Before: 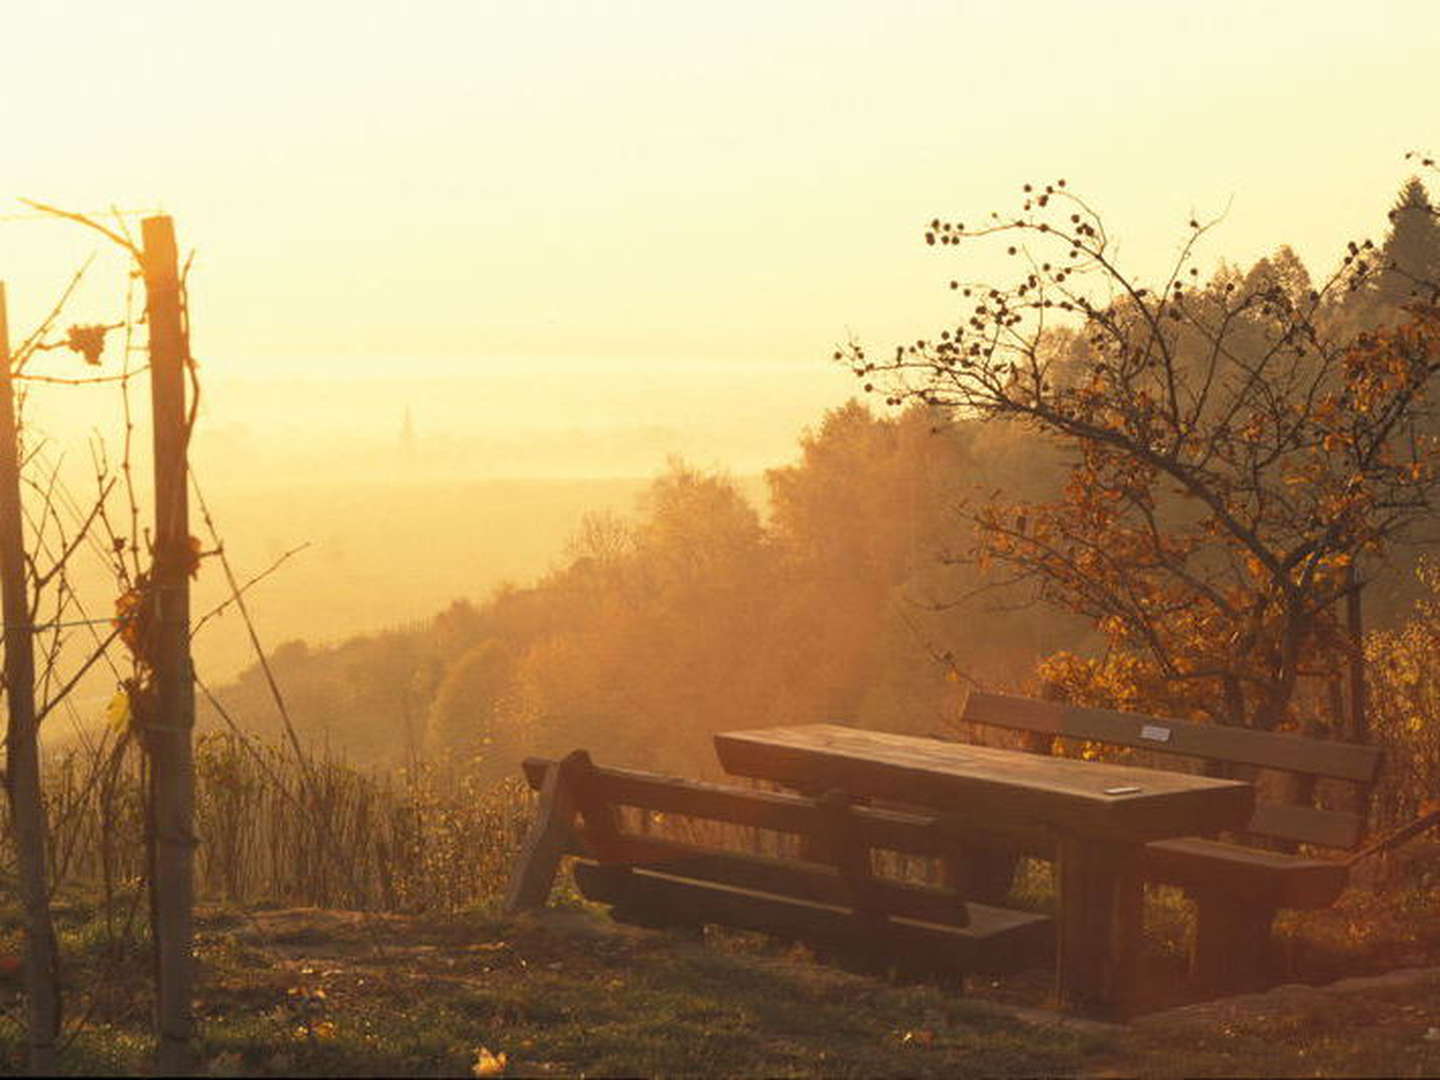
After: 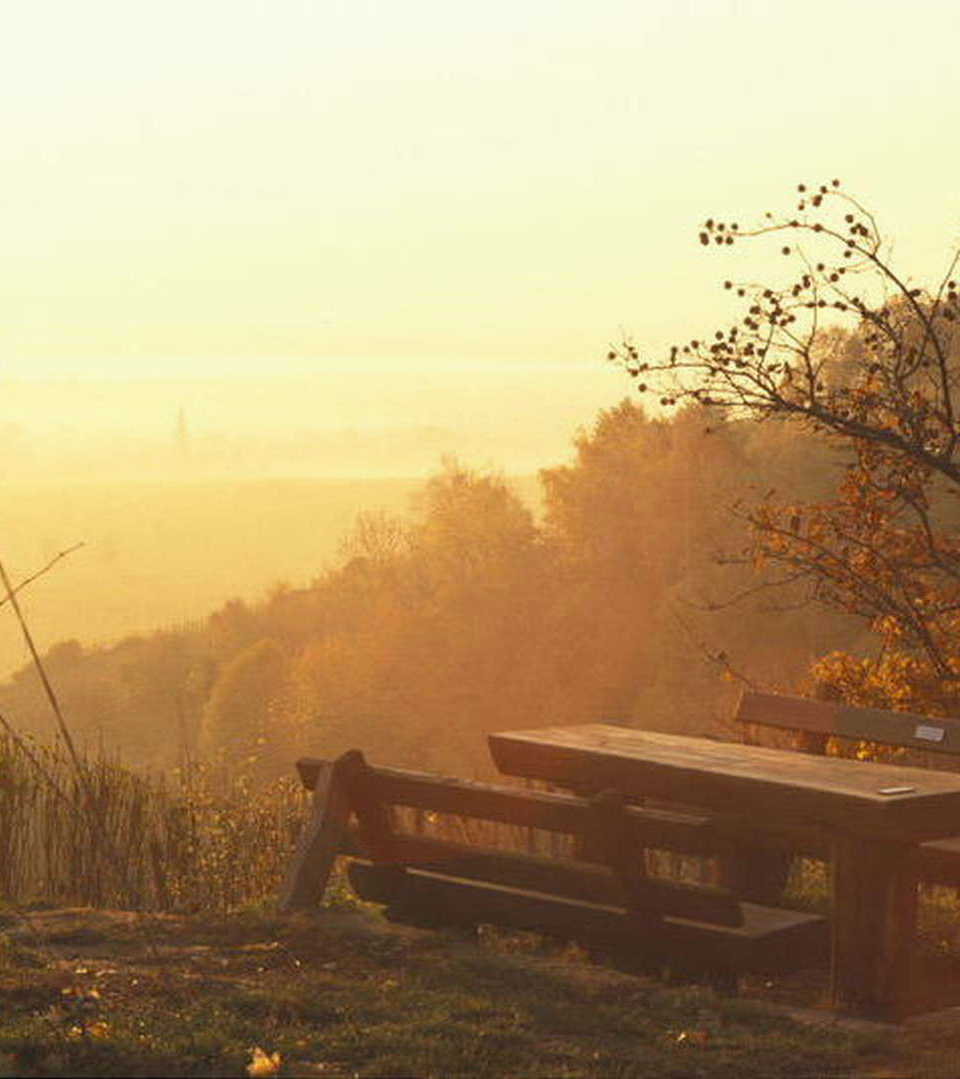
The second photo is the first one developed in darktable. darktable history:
crop and rotate: left 15.754%, right 17.579%
white balance: red 0.986, blue 1.01
